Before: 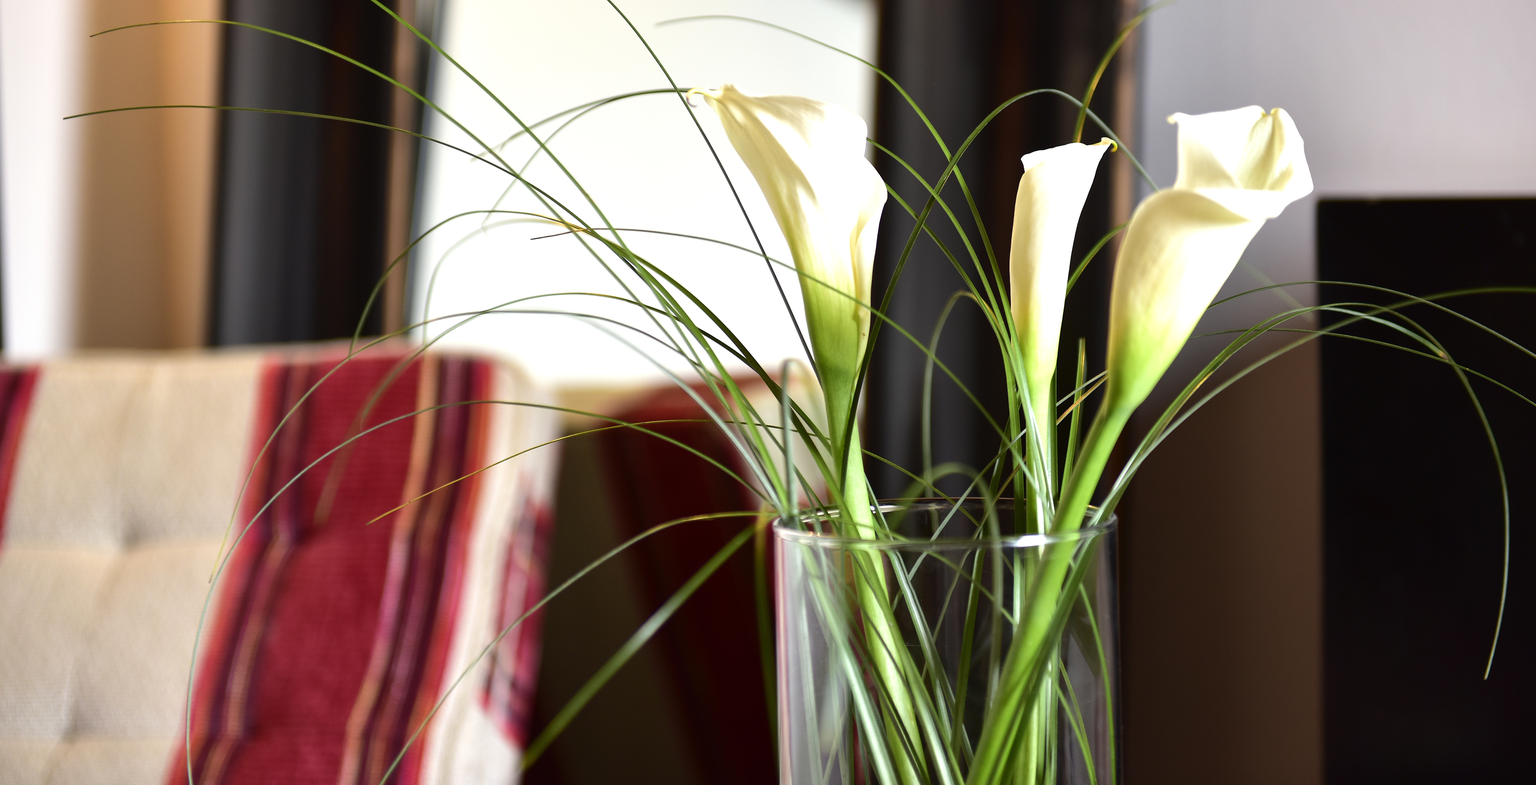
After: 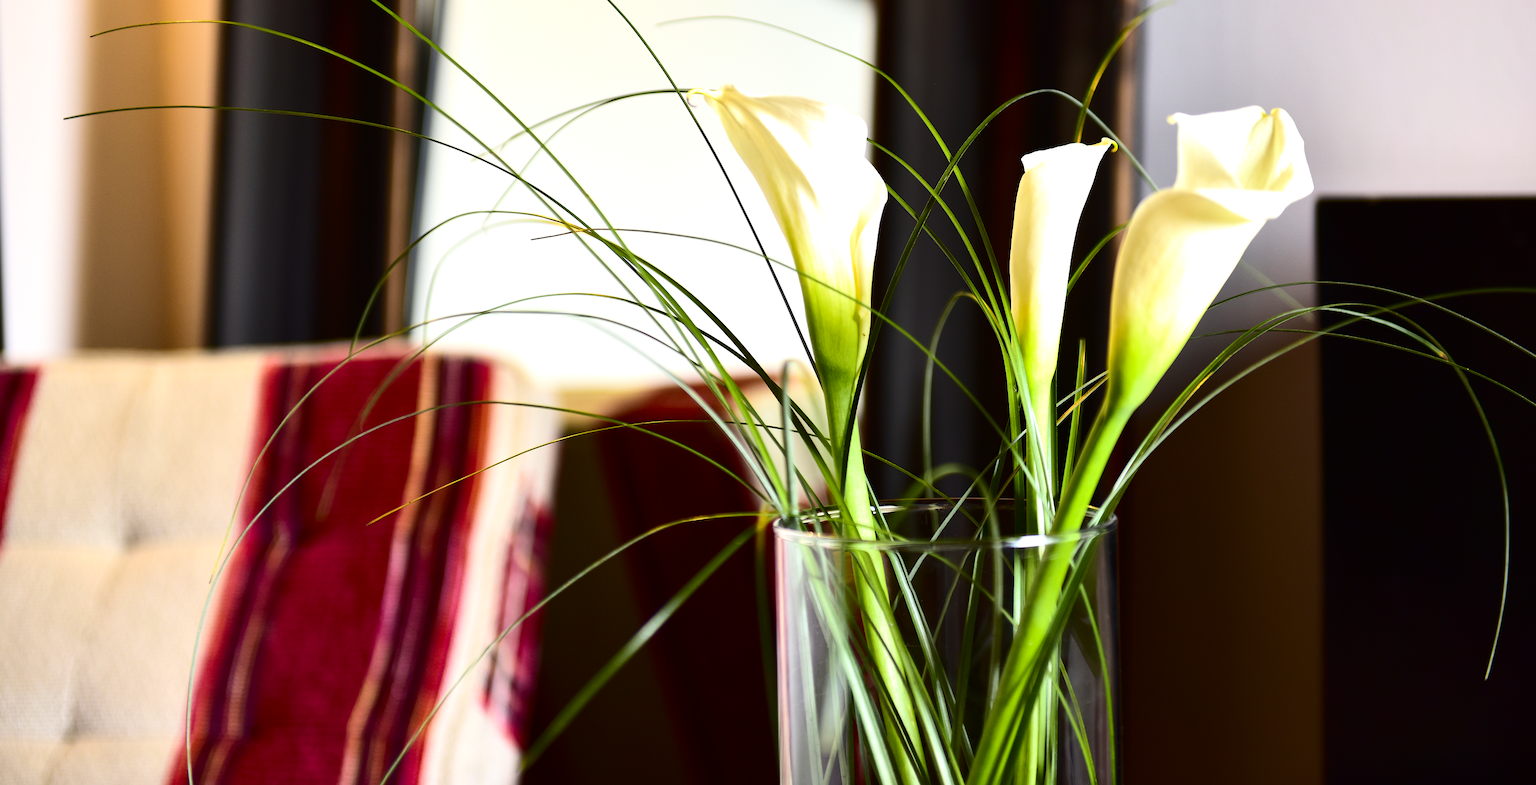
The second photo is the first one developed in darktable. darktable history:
color balance rgb: perceptual saturation grading › global saturation 20%, global vibrance 20%
tone equalizer: on, module defaults
contrast brightness saturation: contrast 0.28
